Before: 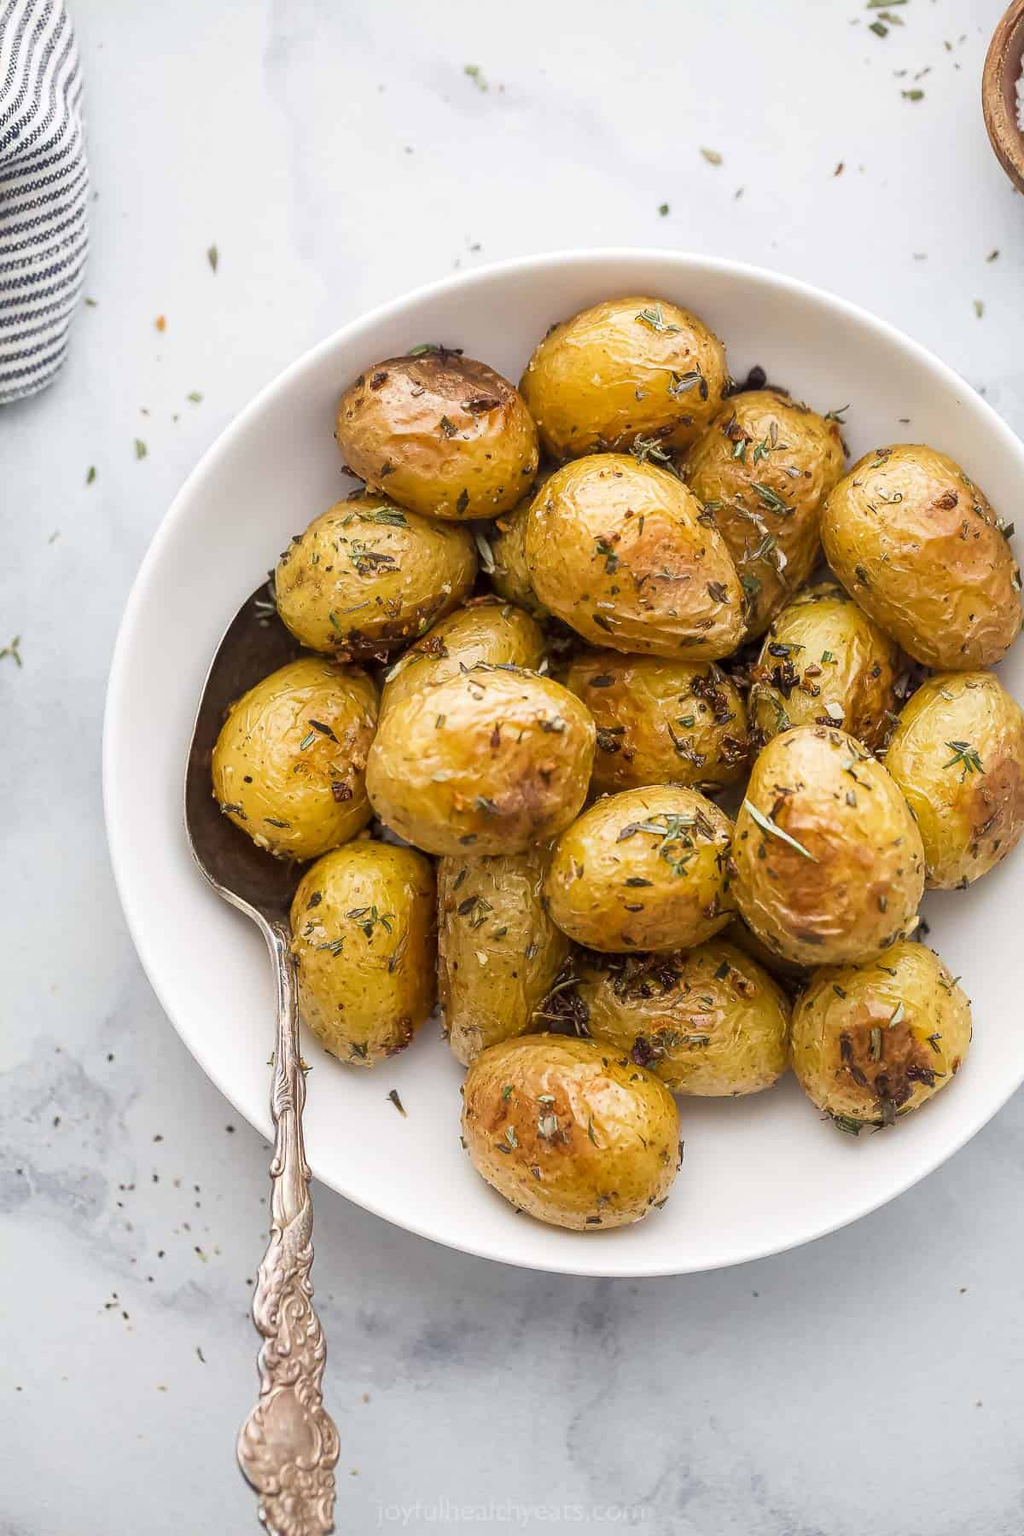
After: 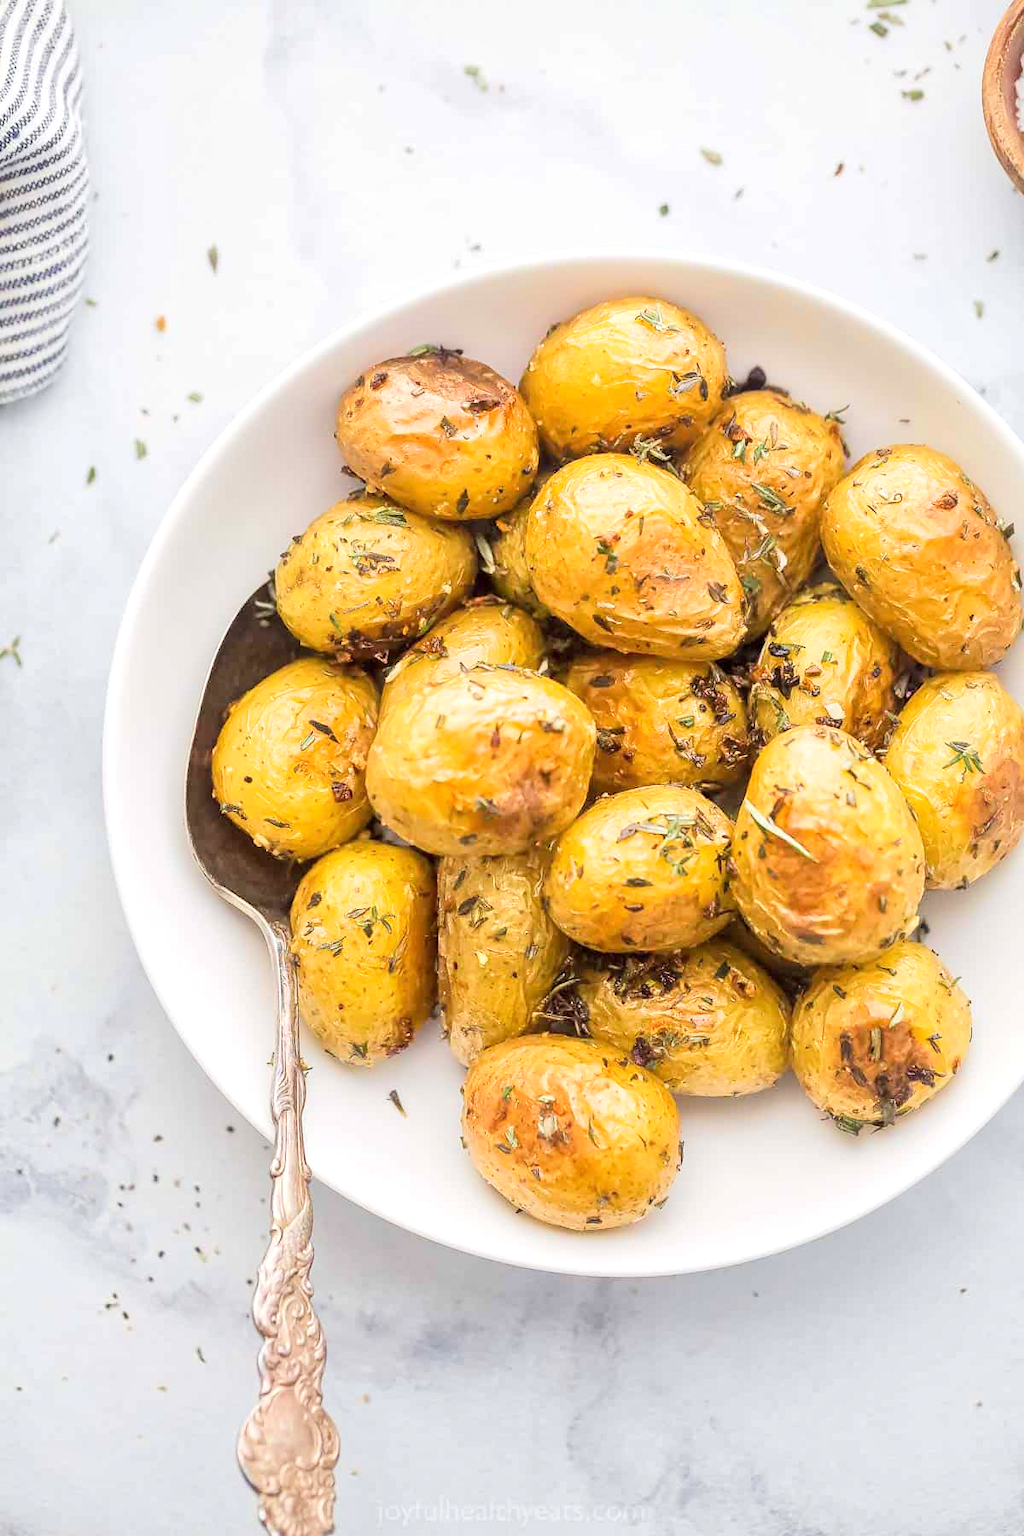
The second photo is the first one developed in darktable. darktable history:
tone equalizer: -7 EV 0.155 EV, -6 EV 0.628 EV, -5 EV 1.14 EV, -4 EV 1.32 EV, -3 EV 1.12 EV, -2 EV 0.6 EV, -1 EV 0.15 EV, edges refinement/feathering 500, mask exposure compensation -1.57 EV, preserve details guided filter
